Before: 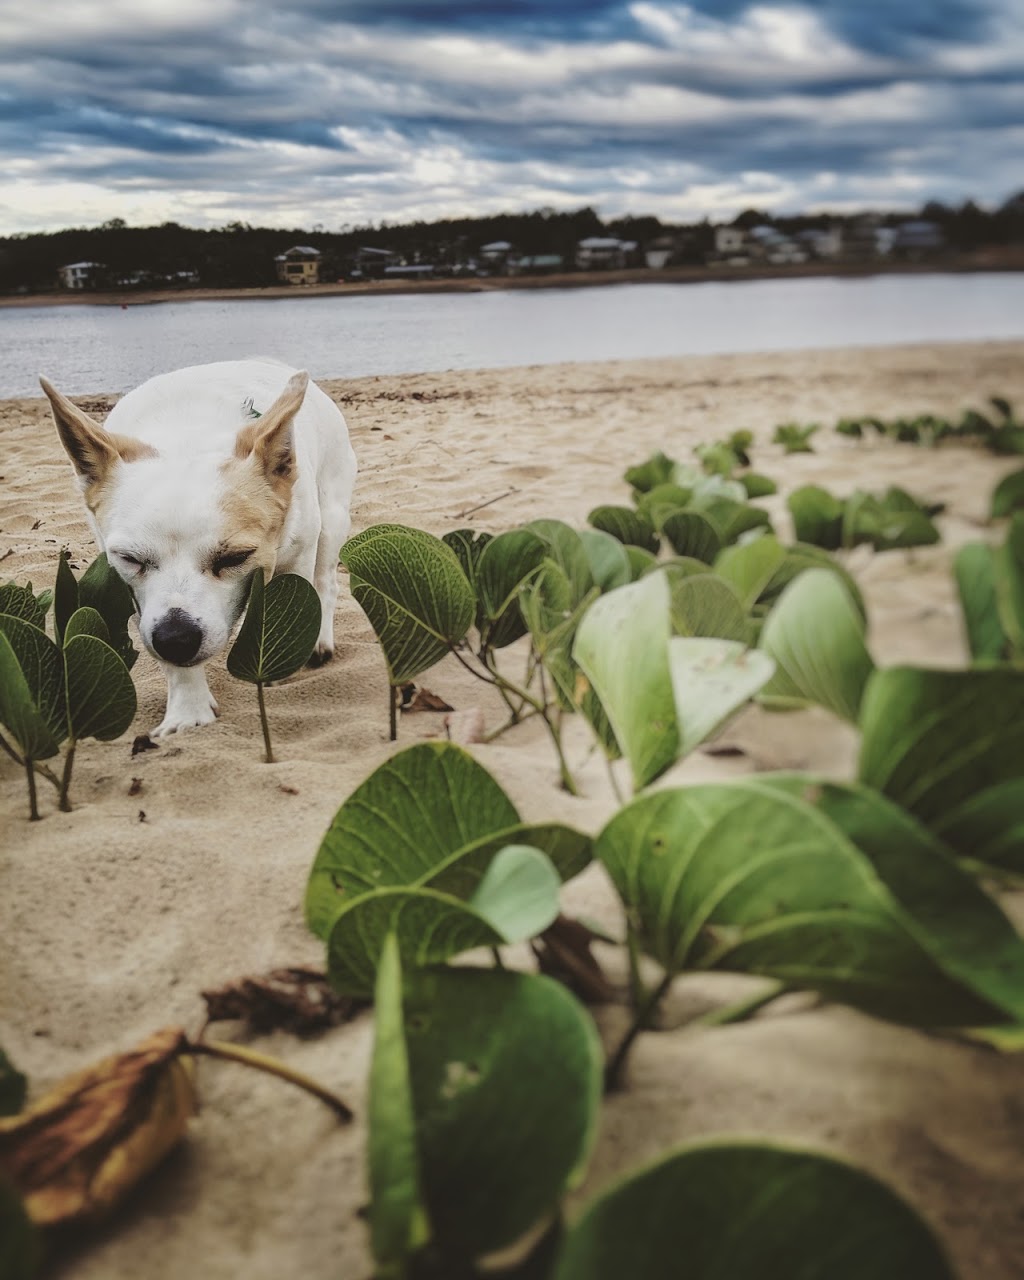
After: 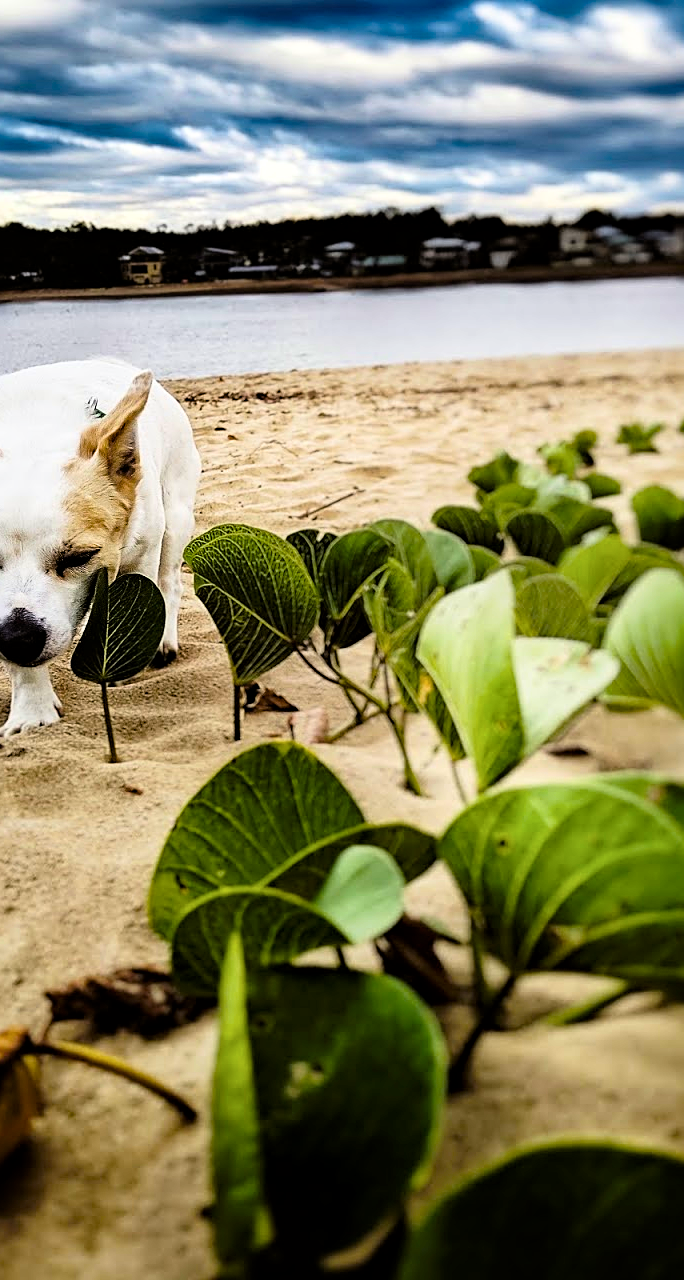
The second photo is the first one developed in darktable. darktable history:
haze removal: compatibility mode true, adaptive false
sharpen: on, module defaults
tone equalizer: mask exposure compensation -0.508 EV
contrast brightness saturation: contrast 0.143
local contrast: mode bilateral grid, contrast 20, coarseness 51, detail 120%, midtone range 0.2
crop and rotate: left 15.326%, right 17.842%
filmic rgb: black relative exposure -4.94 EV, white relative exposure 2.83 EV, hardness 3.72
color balance rgb: shadows lift › luminance -9.191%, perceptual saturation grading › global saturation 40.982%, perceptual brilliance grading › global brilliance 2.199%, perceptual brilliance grading › highlights 8.749%, perceptual brilliance grading › shadows -4.118%, global vibrance 25.264%
